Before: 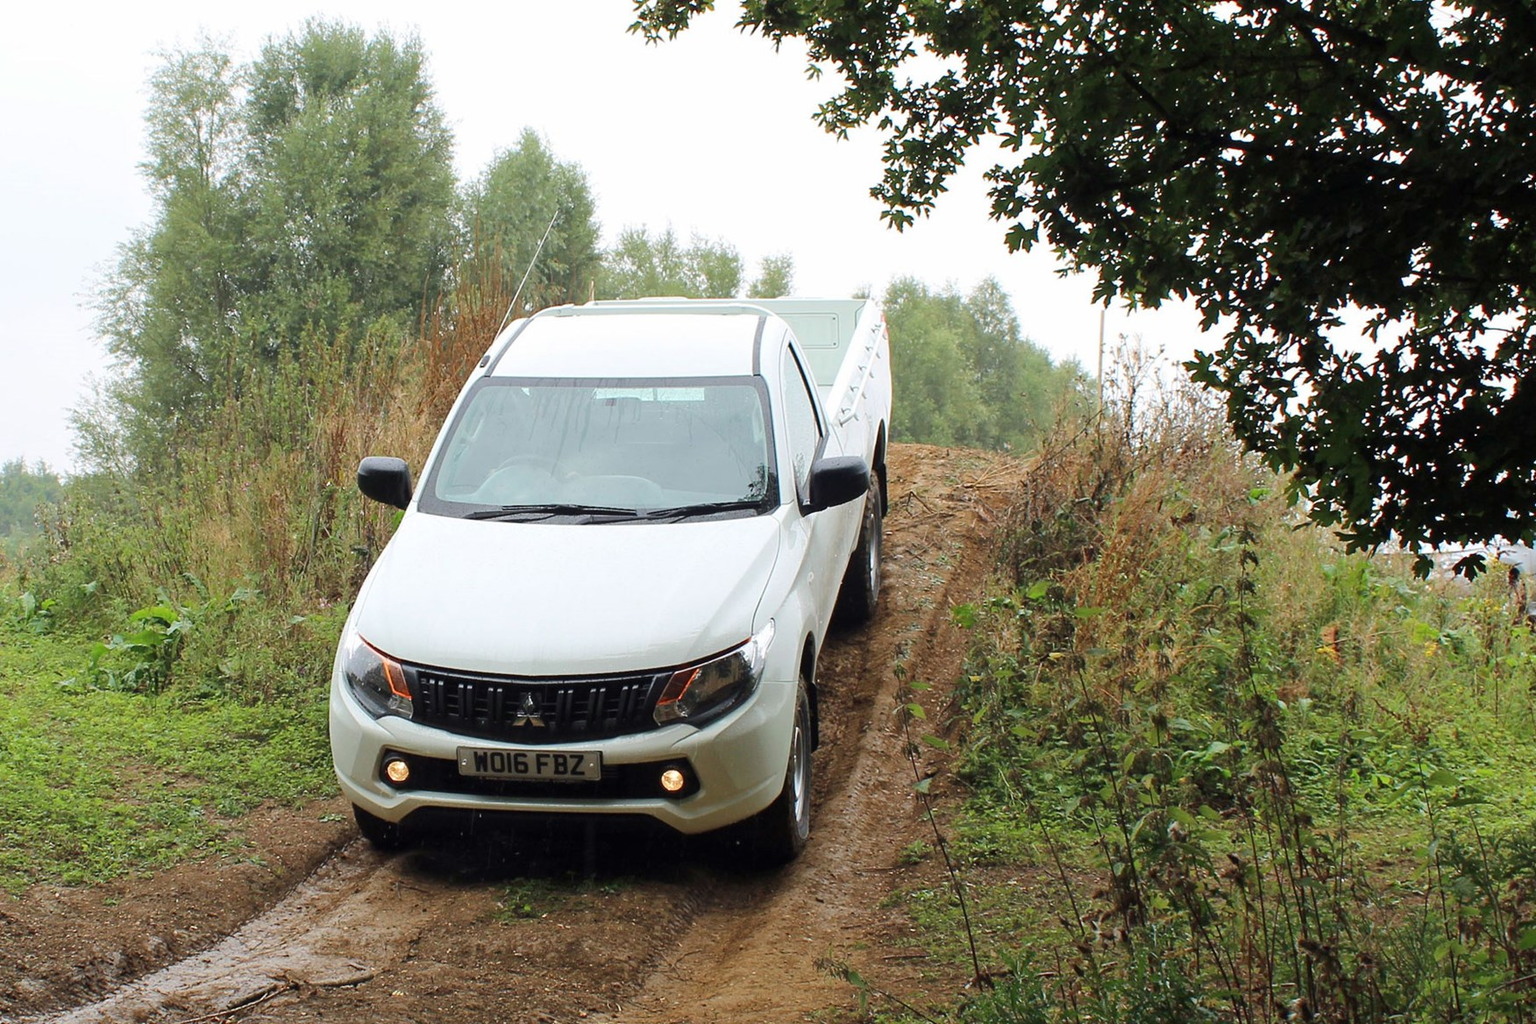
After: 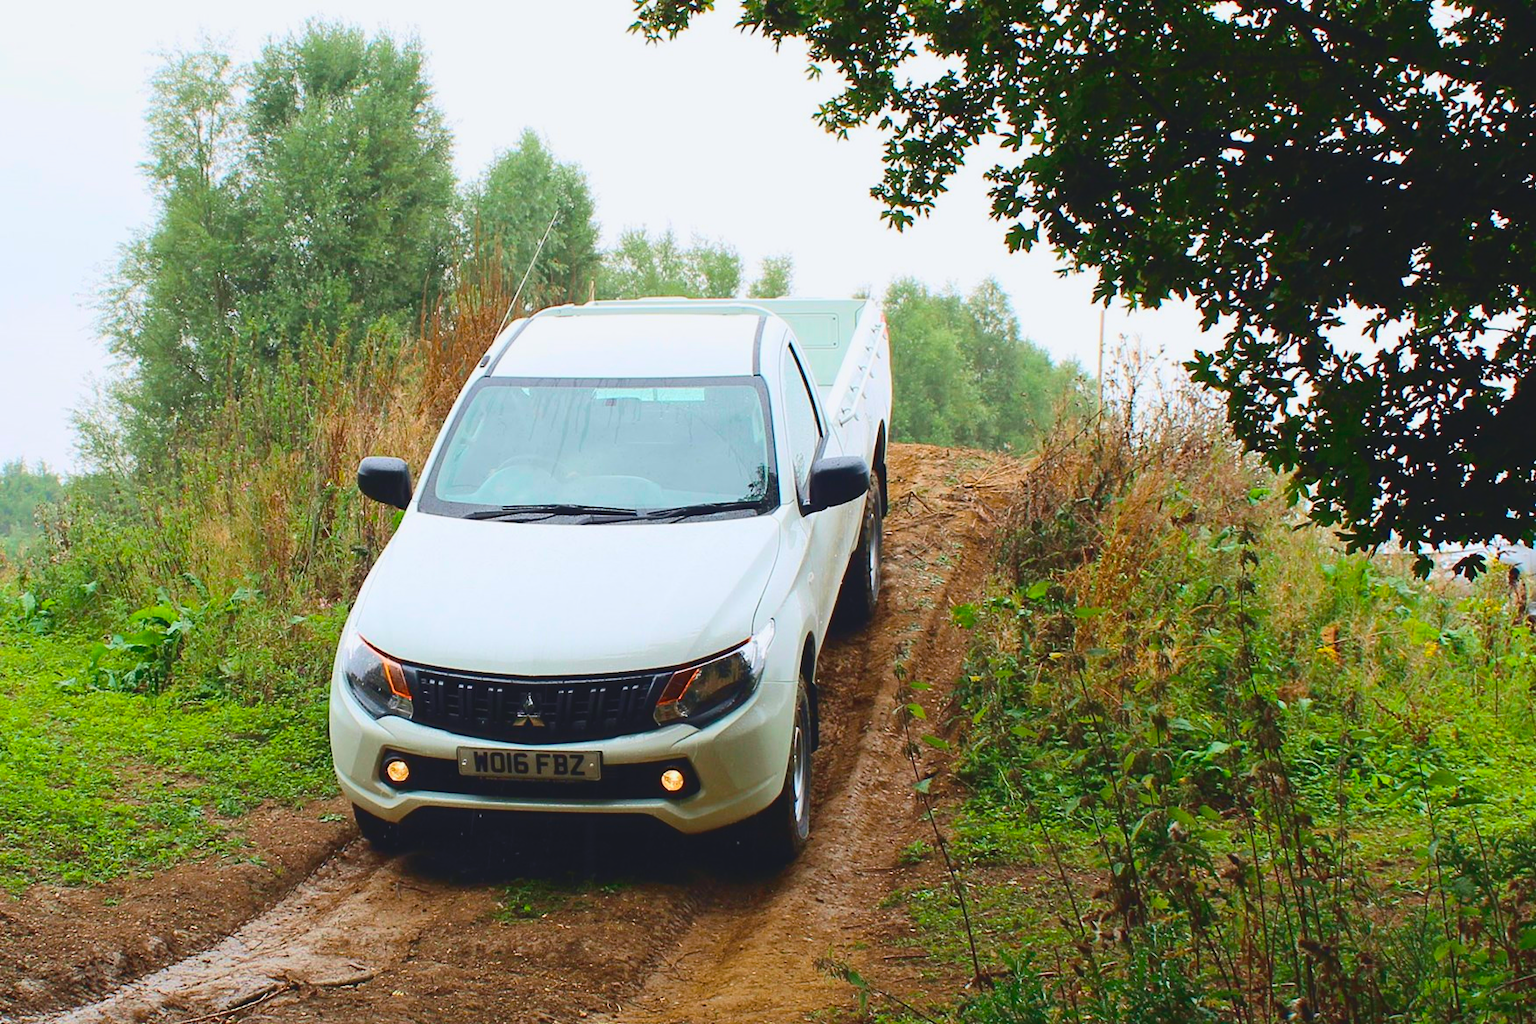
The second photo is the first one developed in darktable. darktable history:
color balance rgb: linear chroma grading › global chroma 15%, perceptual saturation grading › global saturation 30%
tone curve: curves: ch0 [(0, 0.084) (0.155, 0.169) (0.46, 0.466) (0.751, 0.788) (1, 0.961)]; ch1 [(0, 0) (0.43, 0.408) (0.476, 0.469) (0.505, 0.503) (0.553, 0.563) (0.592, 0.581) (0.631, 0.625) (1, 1)]; ch2 [(0, 0) (0.505, 0.495) (0.55, 0.557) (0.583, 0.573) (1, 1)], color space Lab, independent channels, preserve colors none
